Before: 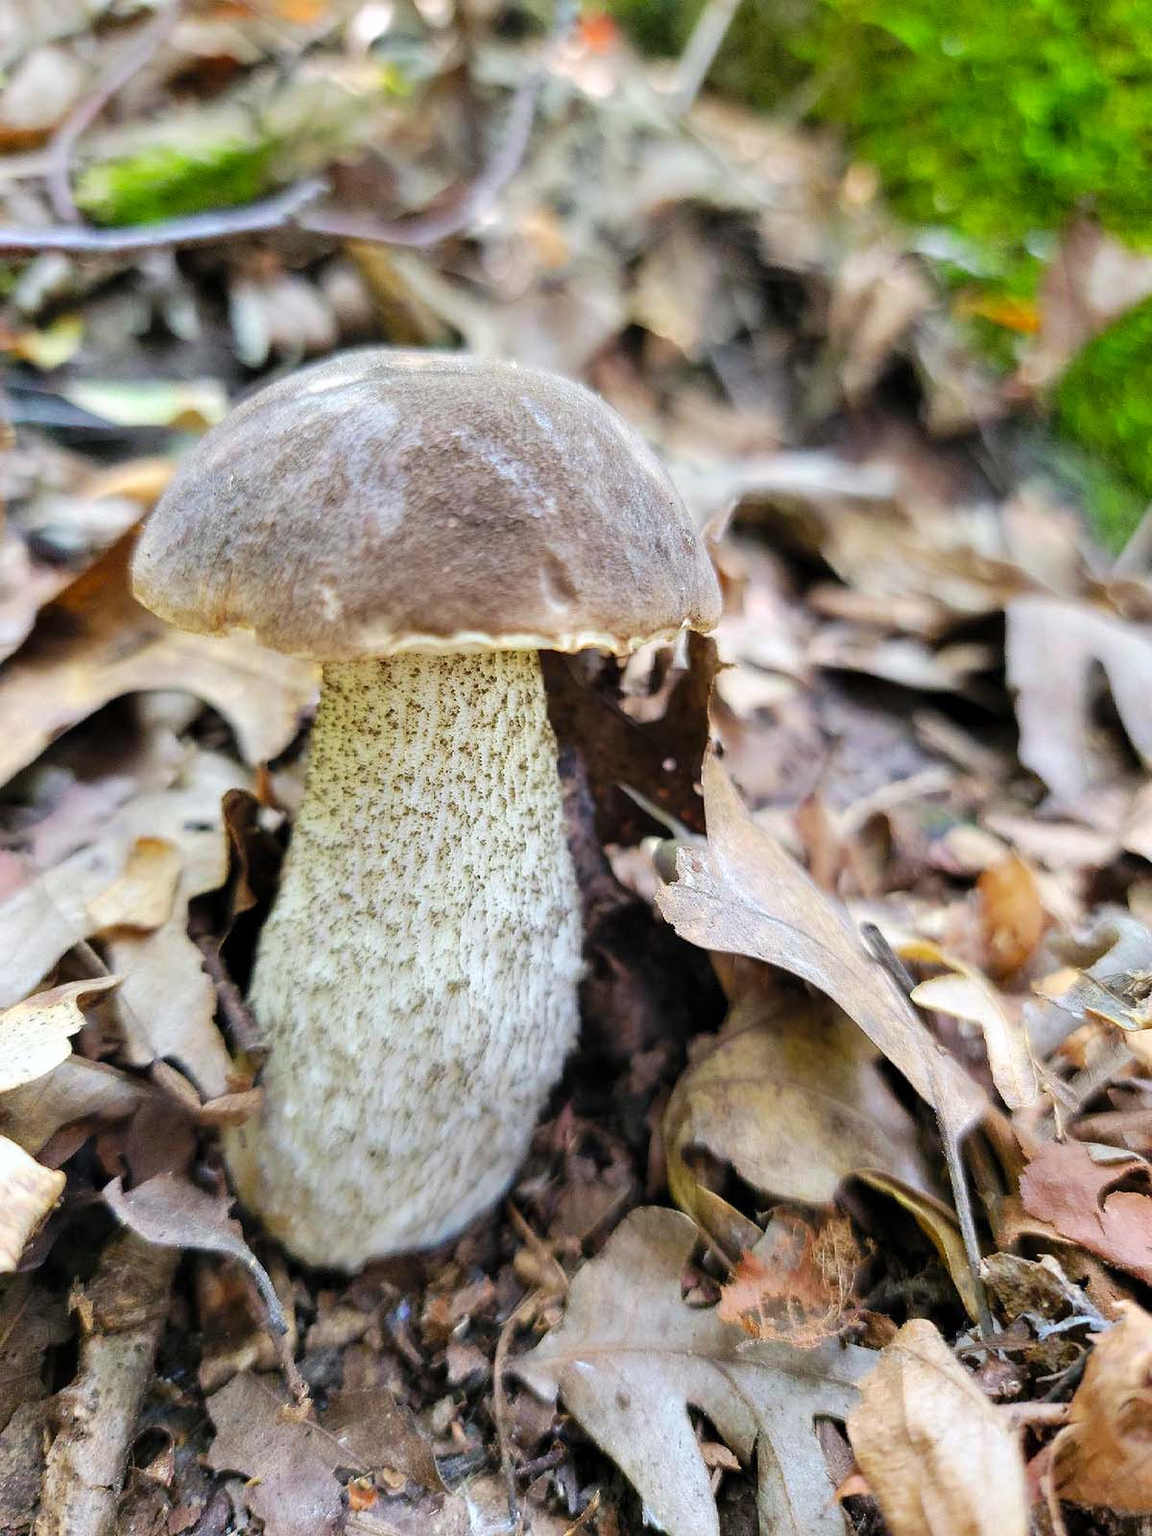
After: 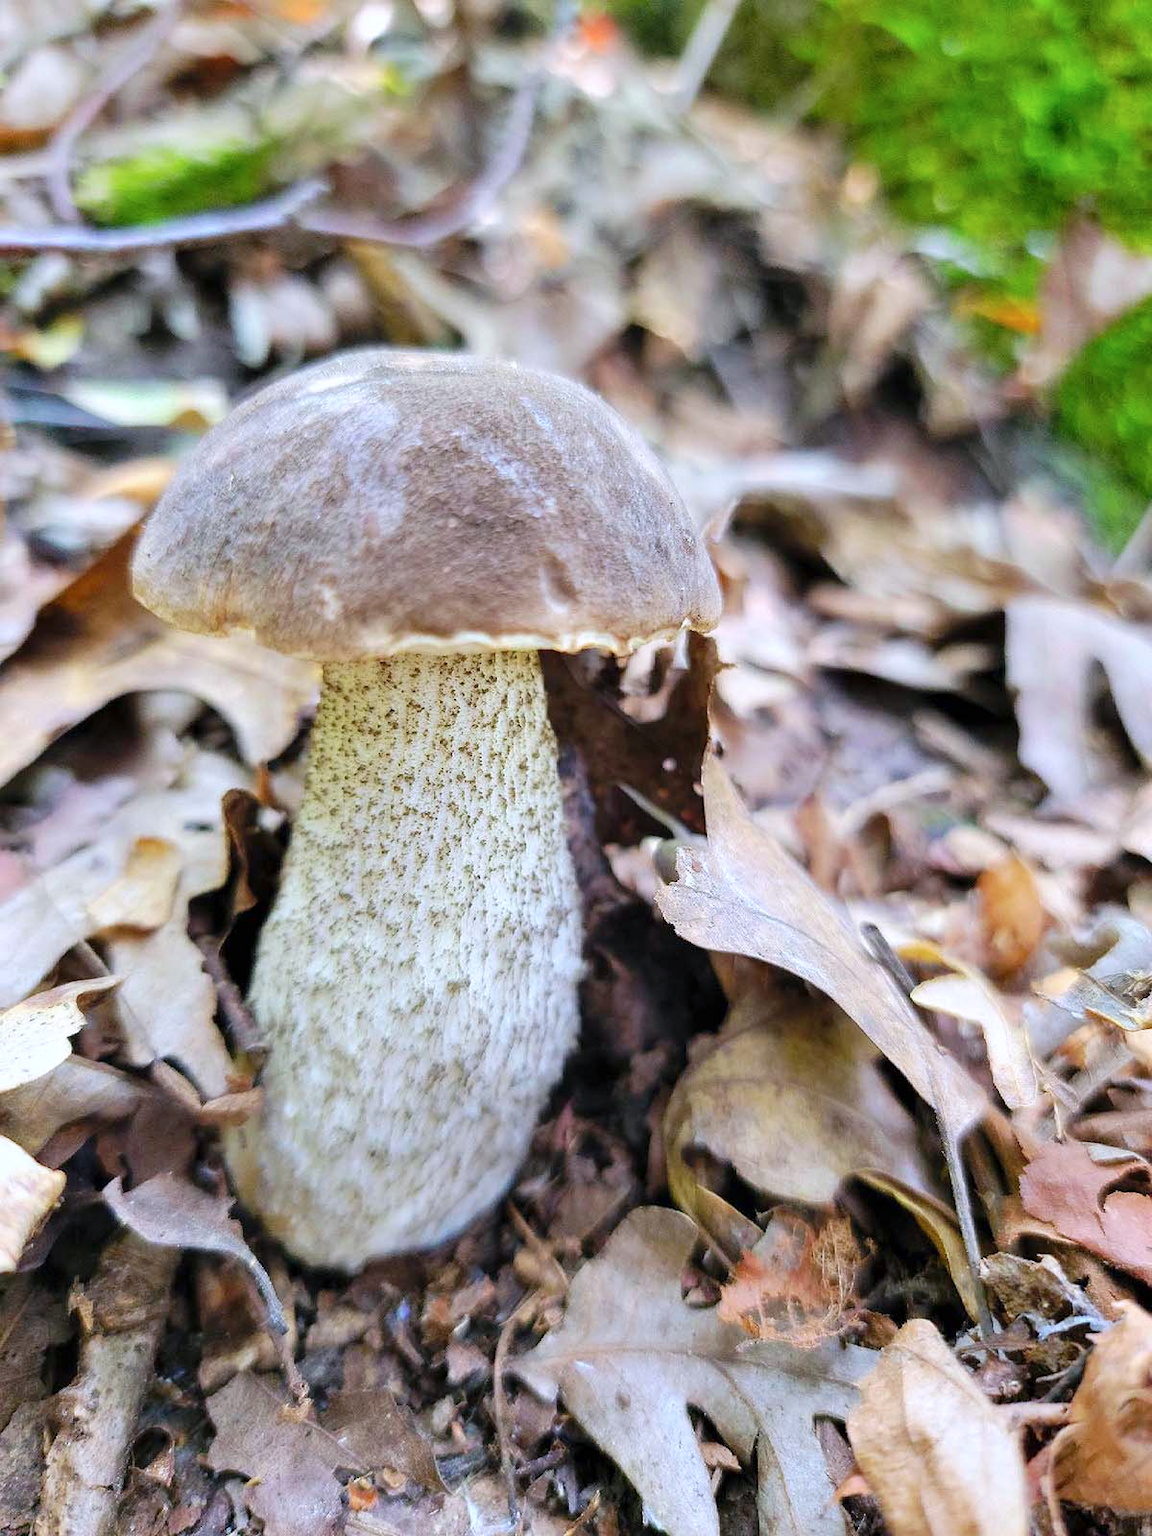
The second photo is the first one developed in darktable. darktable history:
color calibration: illuminant as shot in camera, x 0.358, y 0.373, temperature 4628.91 K
levels: levels [0, 0.478, 1]
